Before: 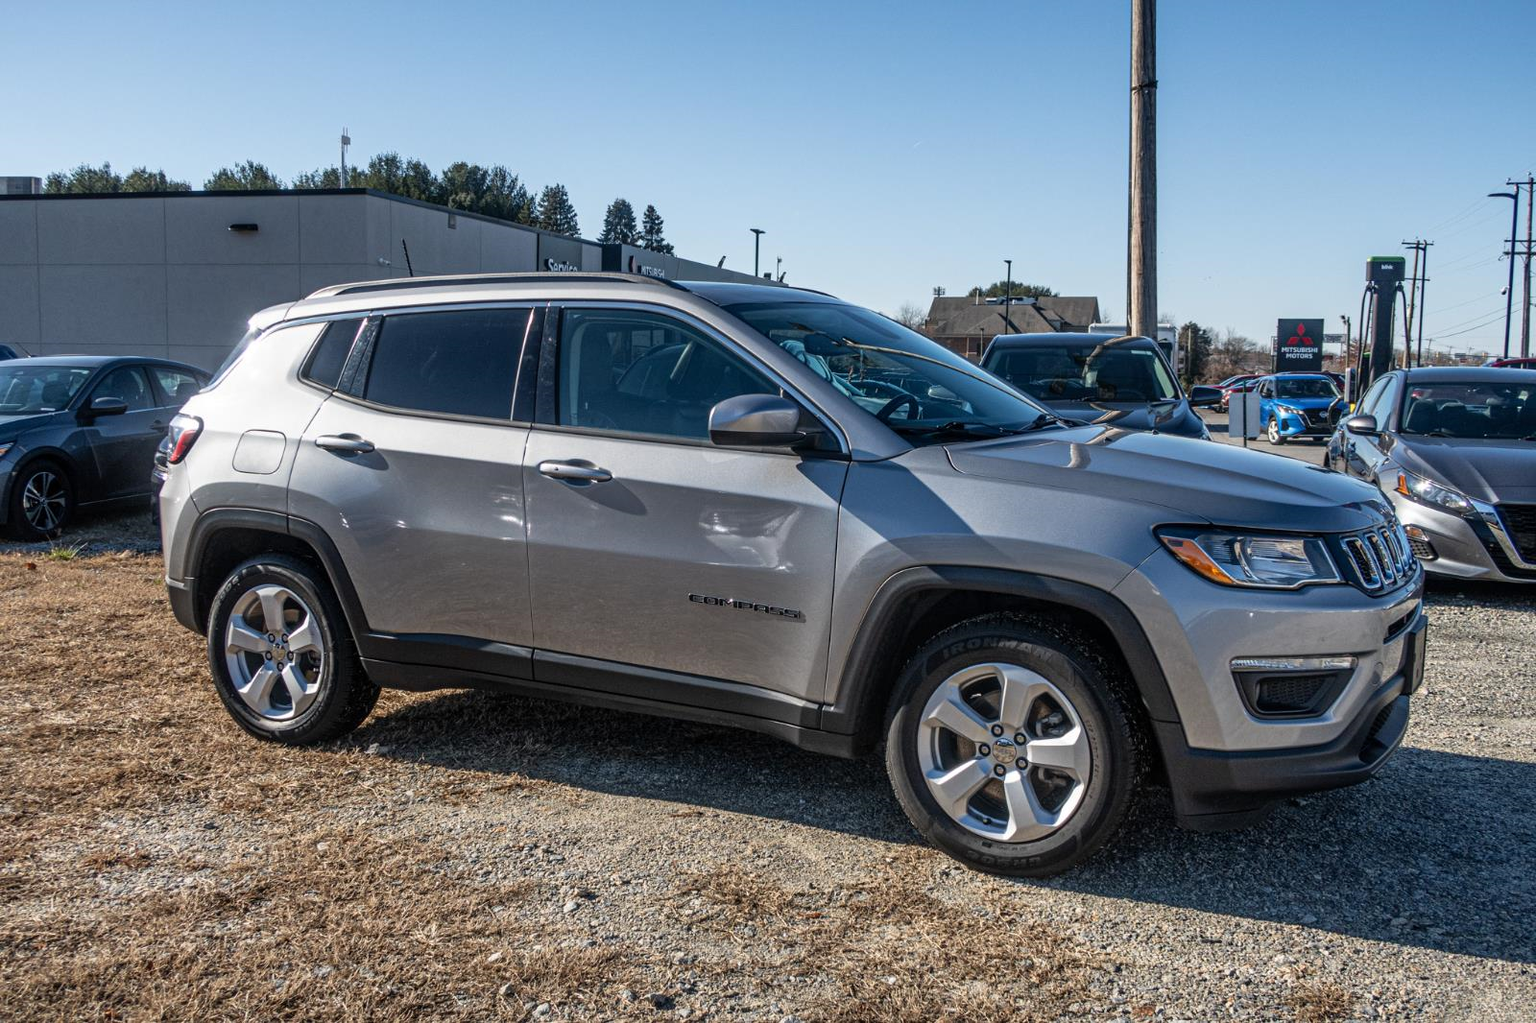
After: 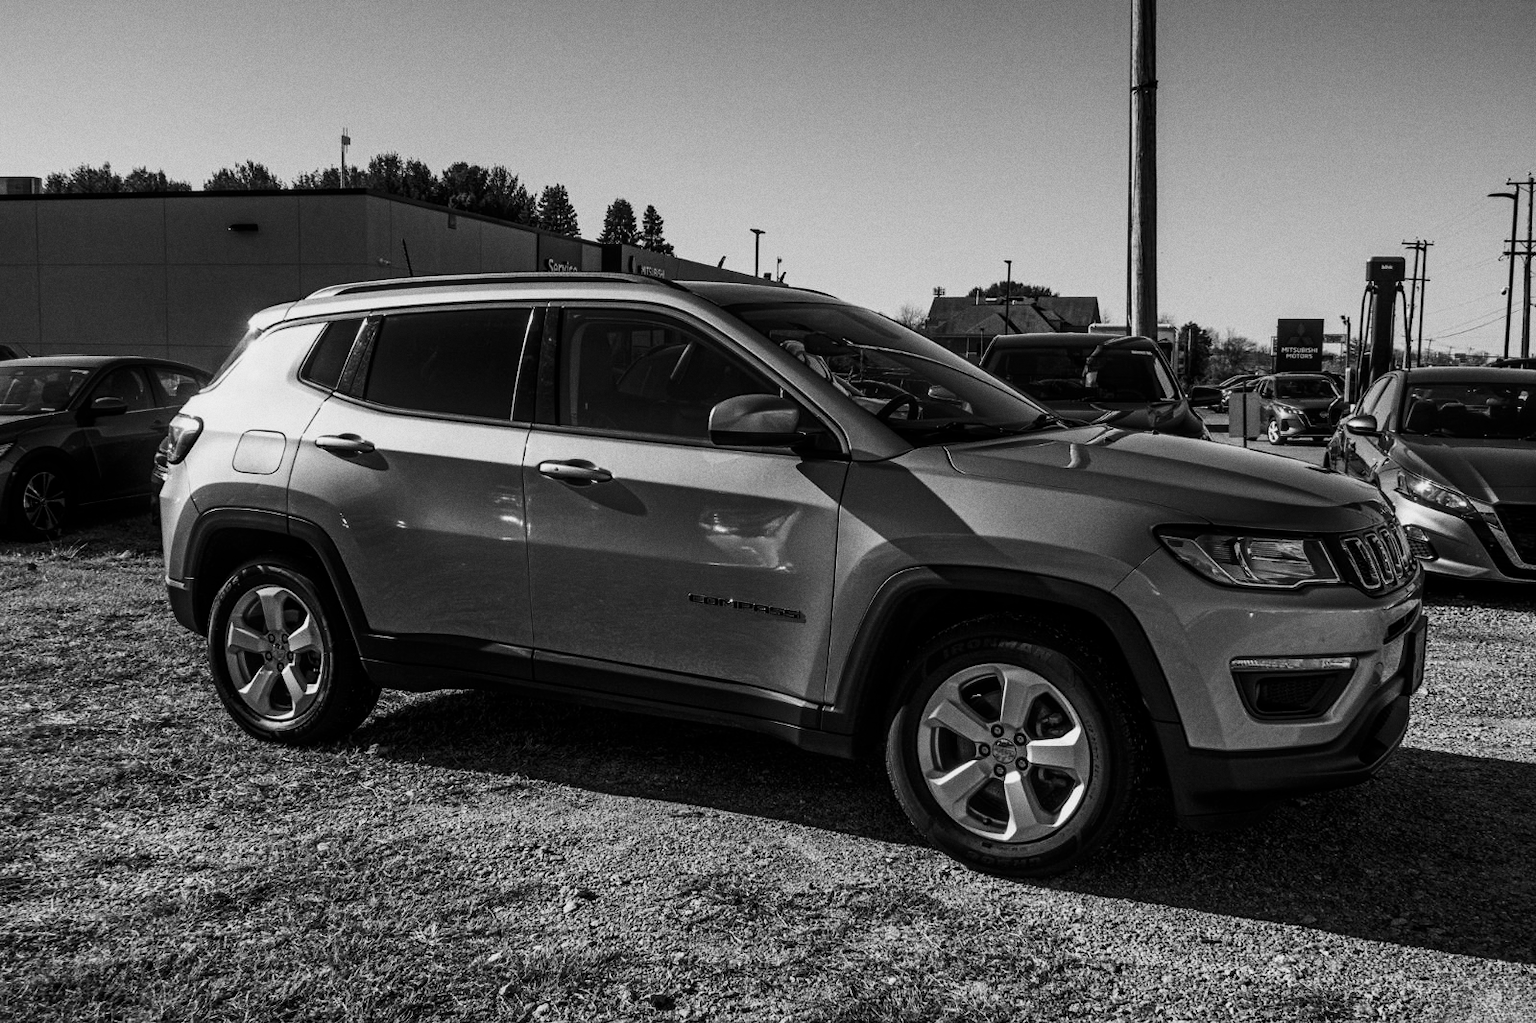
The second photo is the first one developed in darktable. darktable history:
contrast brightness saturation: contrast 0.19, brightness -0.24, saturation 0.11
monochrome: a -74.22, b 78.2
grain: on, module defaults
